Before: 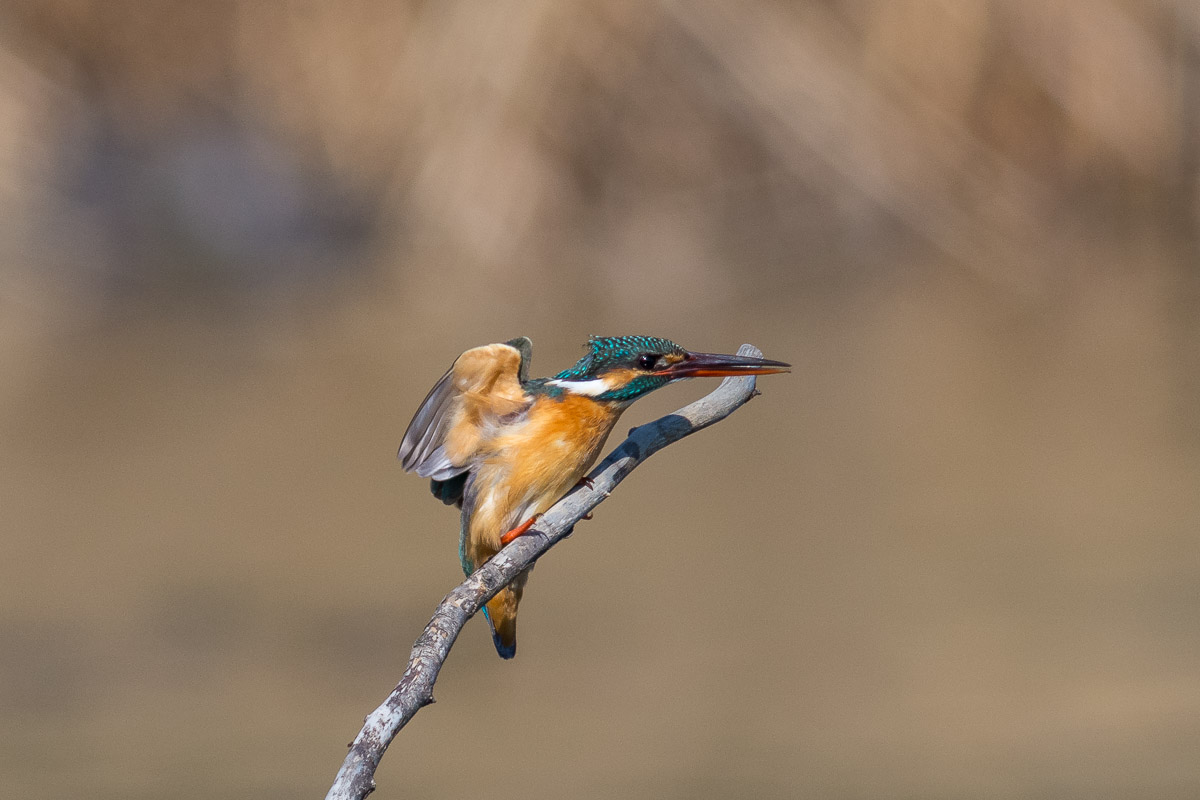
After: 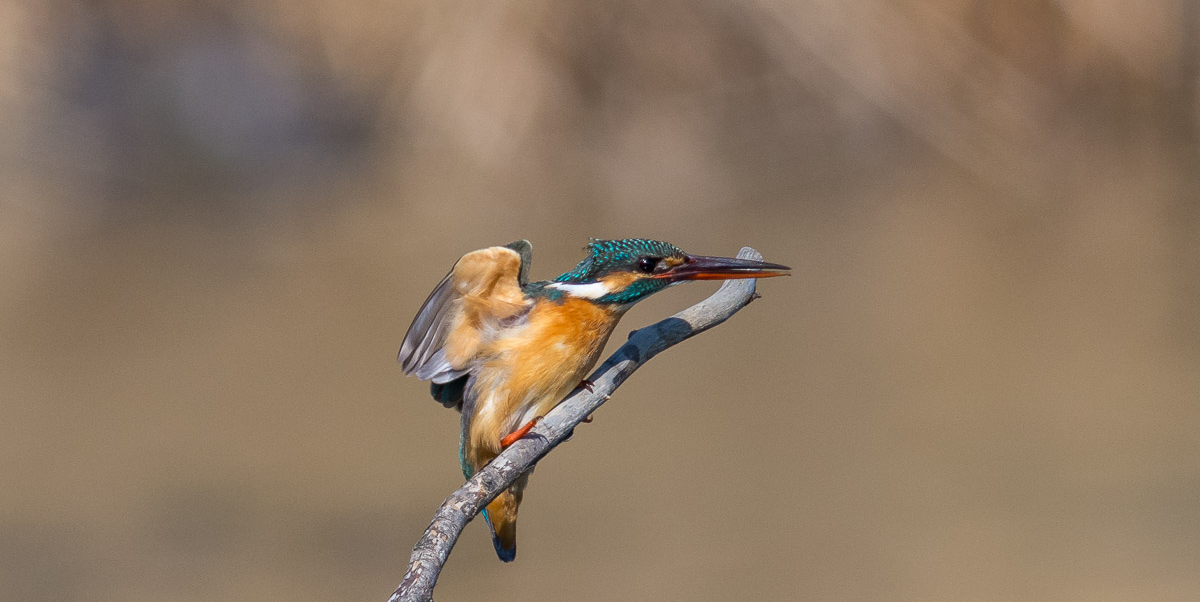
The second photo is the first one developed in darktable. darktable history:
crop and rotate: top 12.252%, bottom 12.396%
